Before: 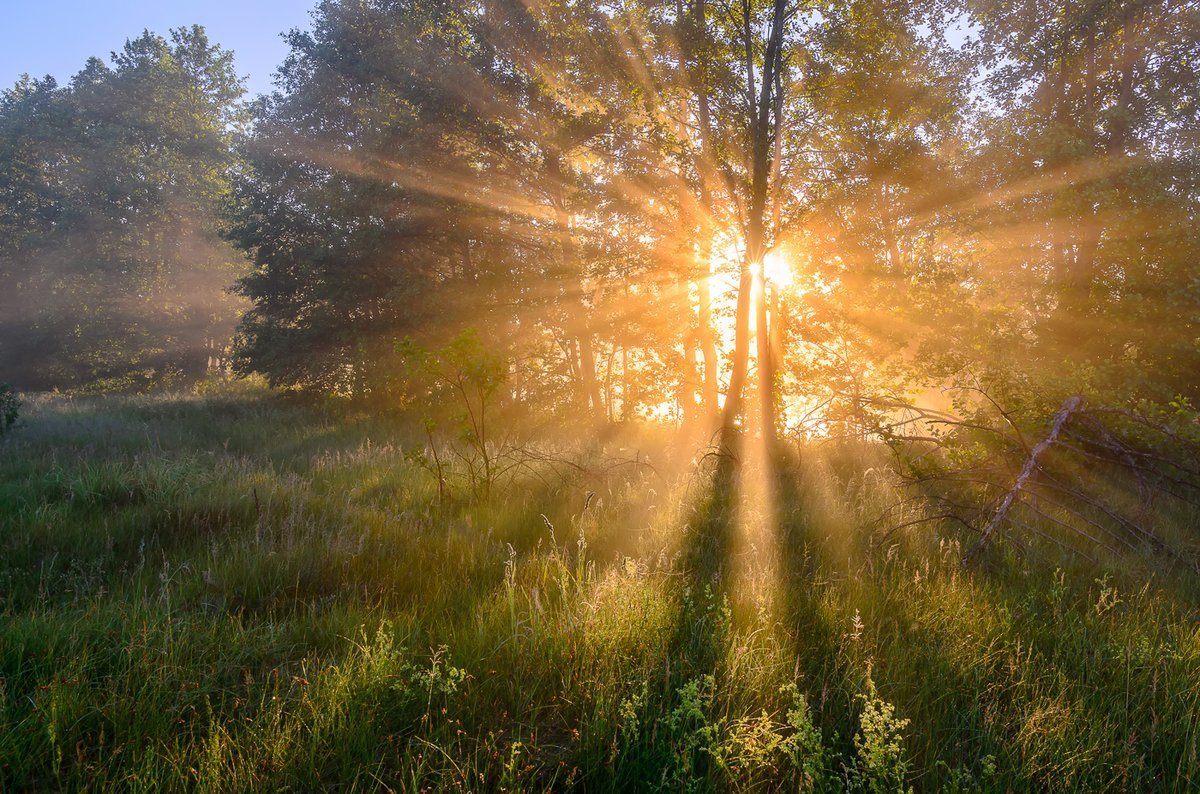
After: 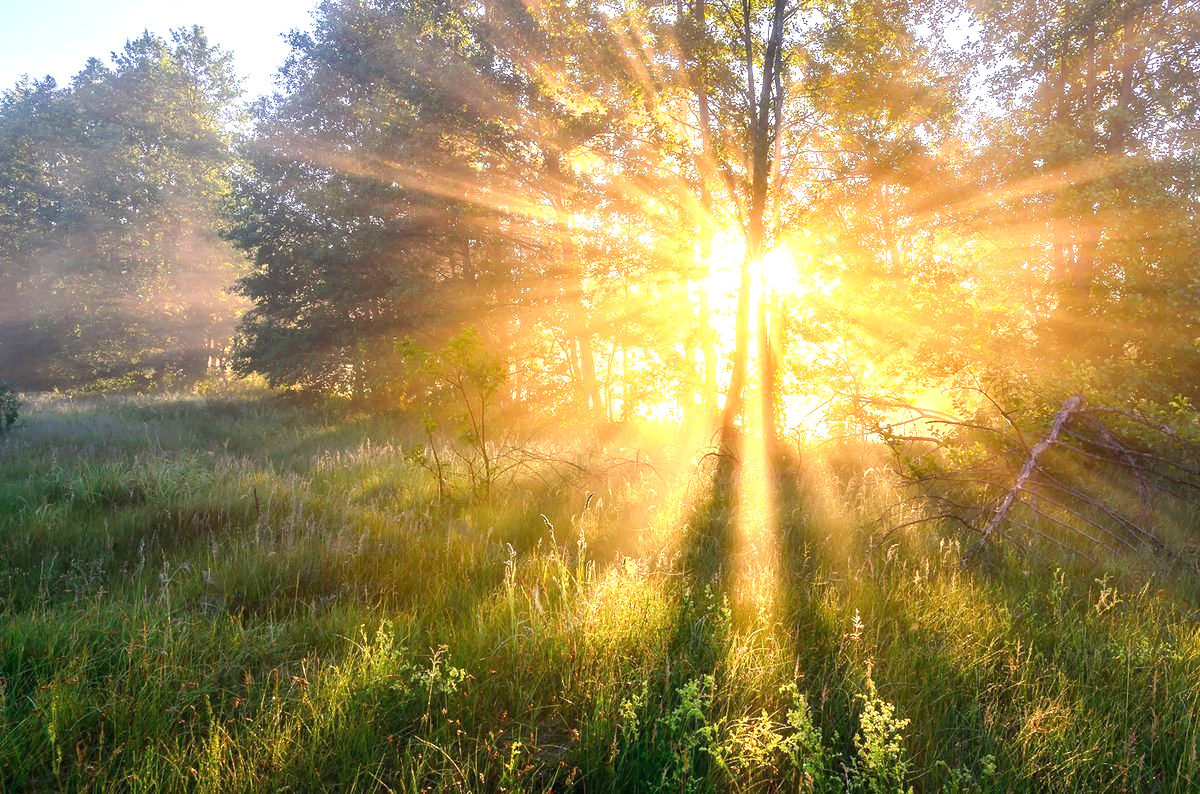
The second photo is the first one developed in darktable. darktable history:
exposure: black level correction 0, exposure 1.2 EV, compensate exposure bias true, compensate highlight preservation false
rotate and perspective: automatic cropping original format, crop left 0, crop top 0
